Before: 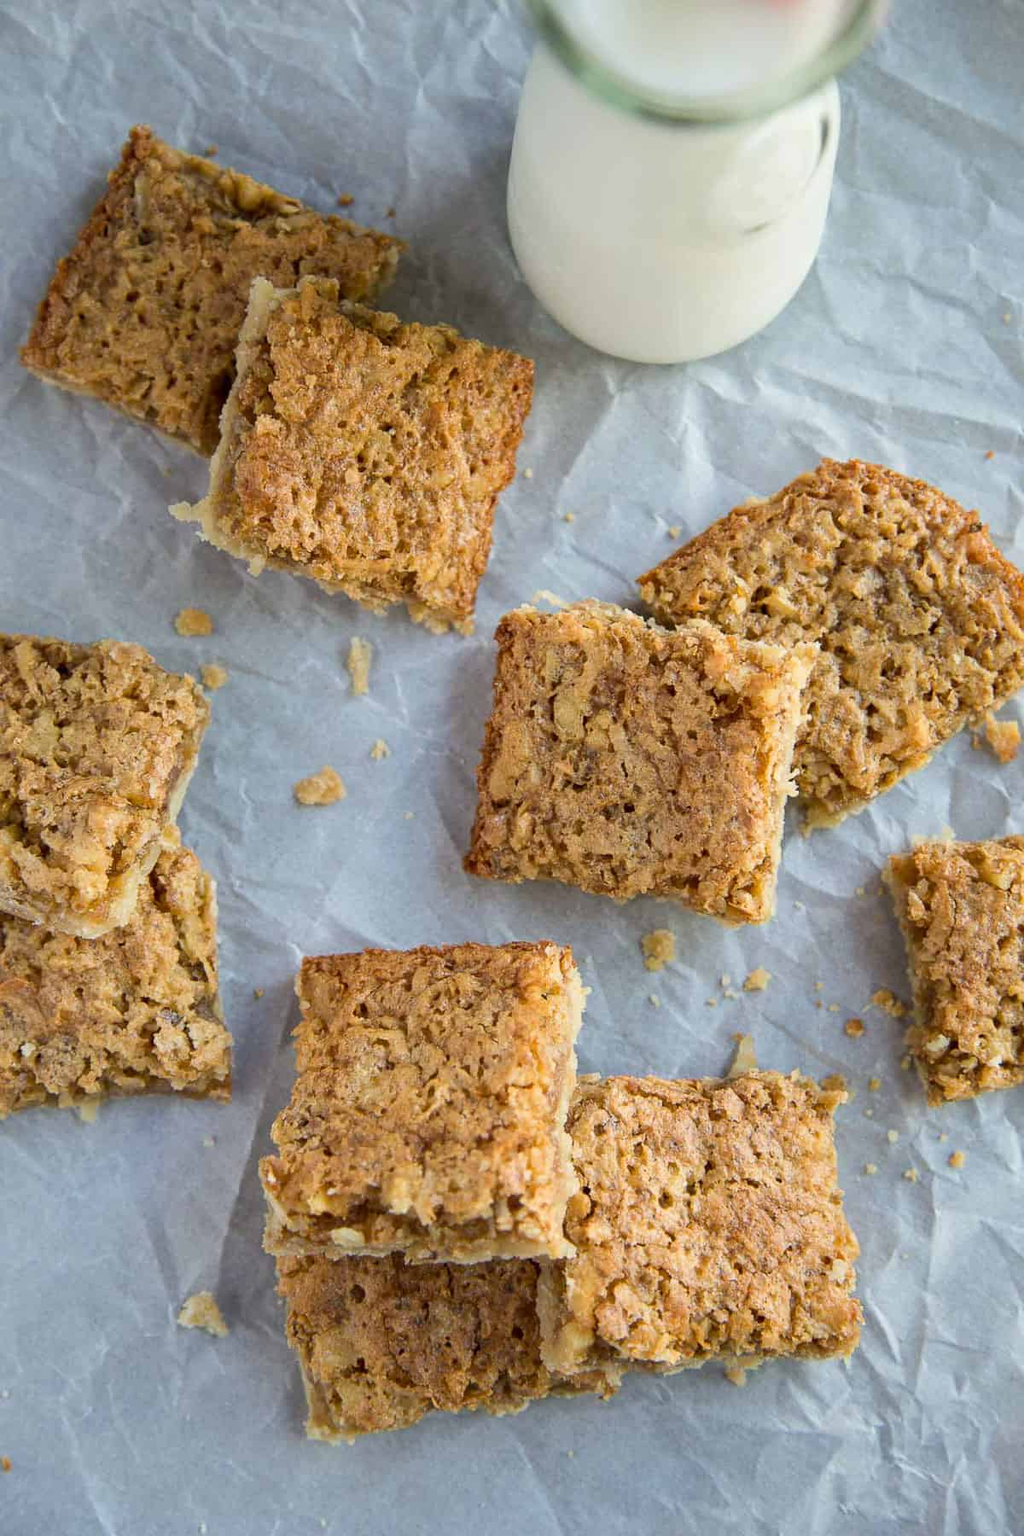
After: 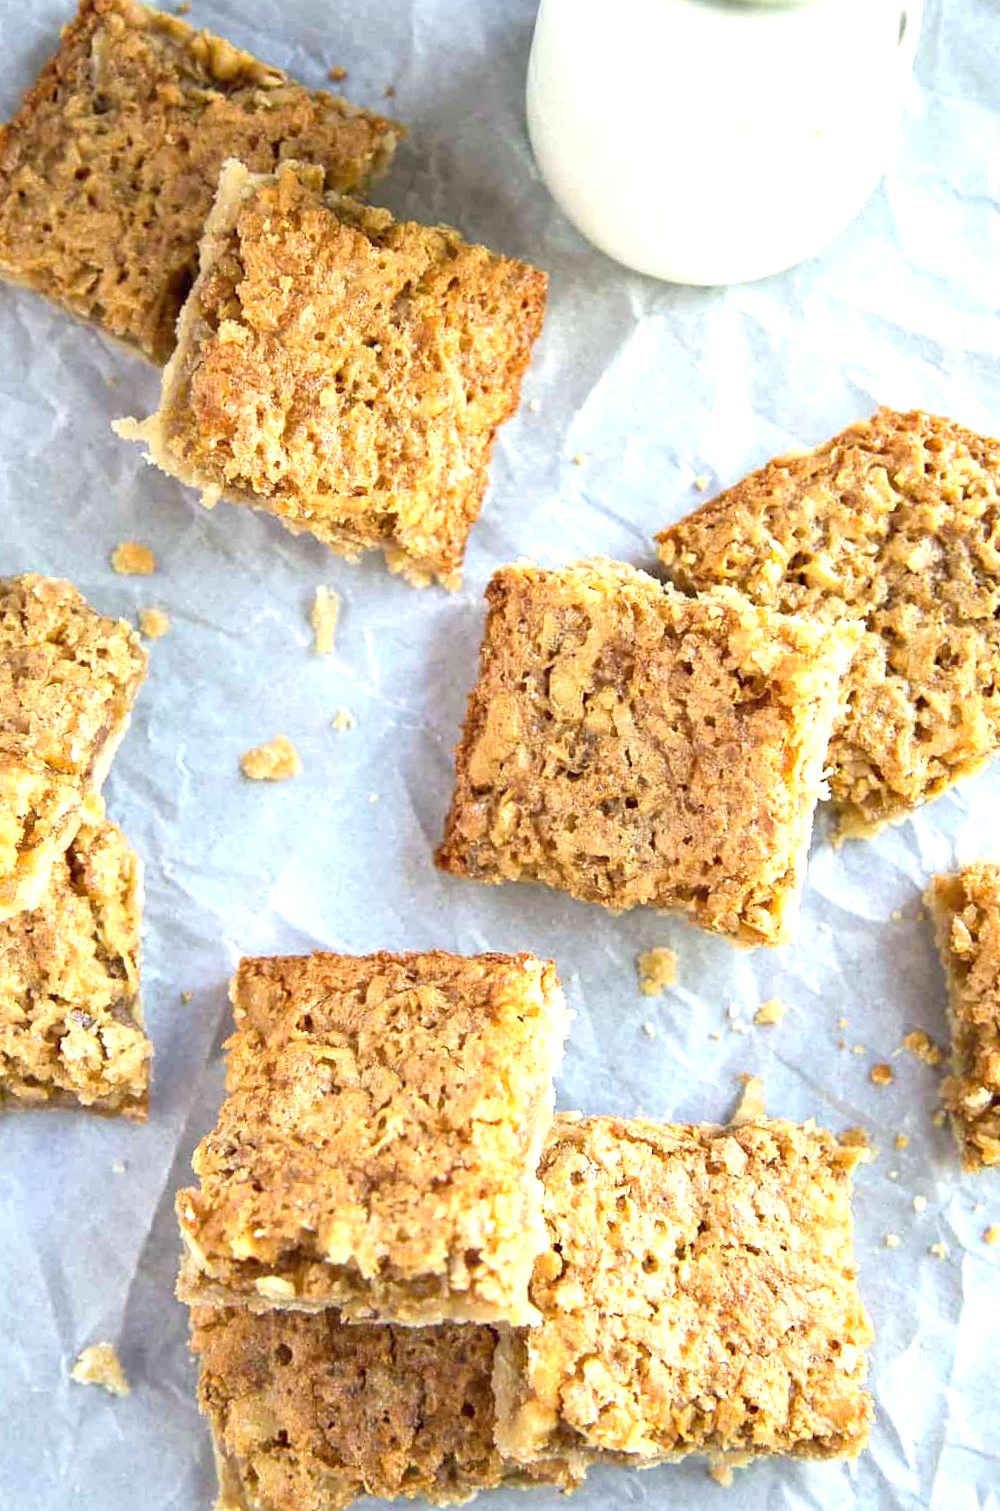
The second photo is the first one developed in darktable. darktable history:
exposure: black level correction 0, exposure 1.097 EV, compensate highlight preservation false
crop and rotate: angle -3.05°, left 5.337%, top 5.18%, right 4.705%, bottom 4.229%
